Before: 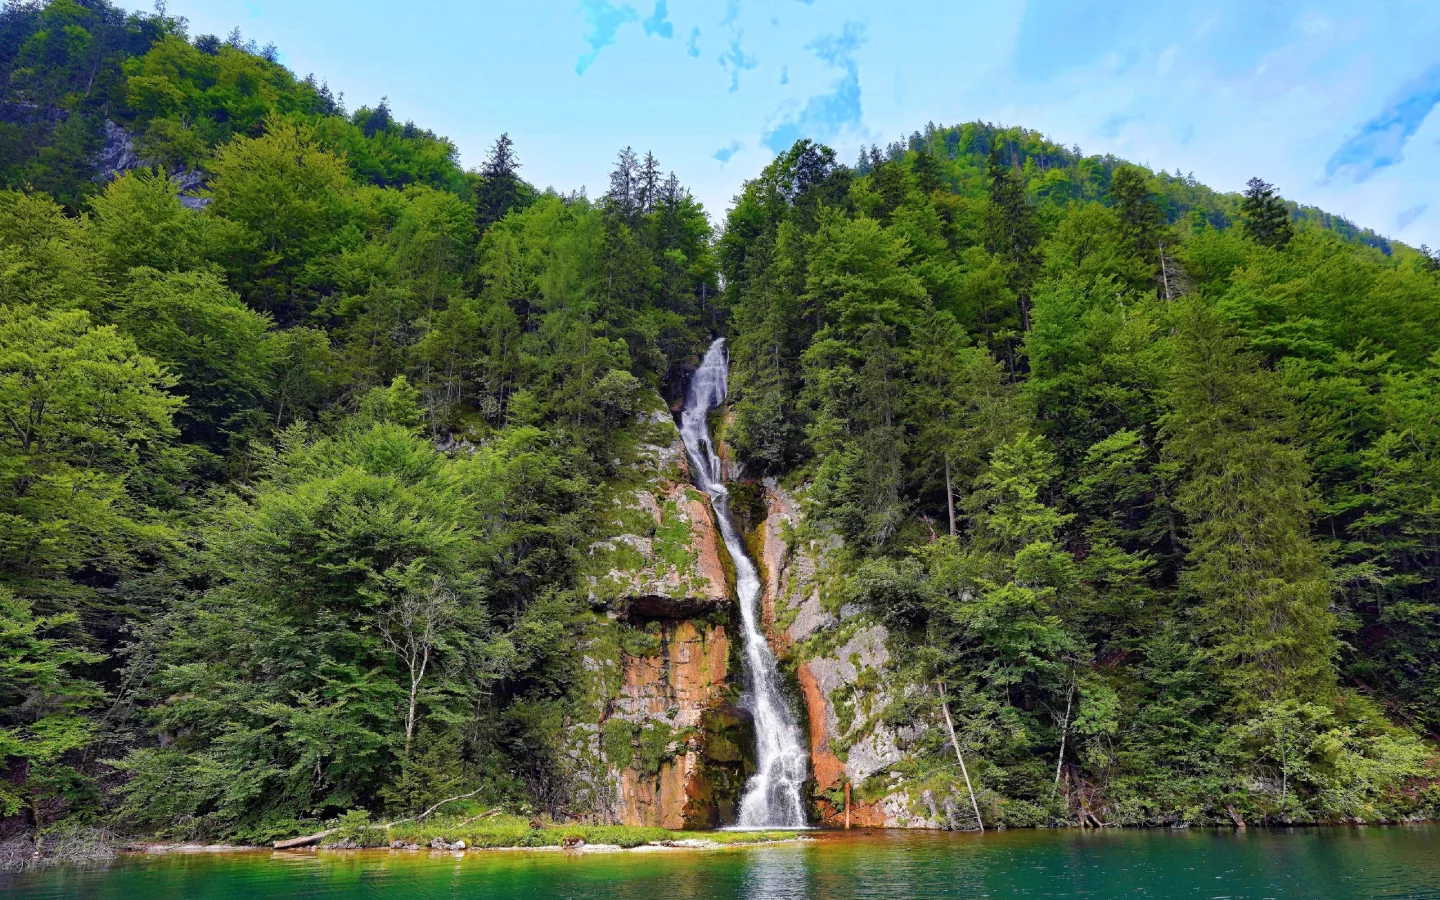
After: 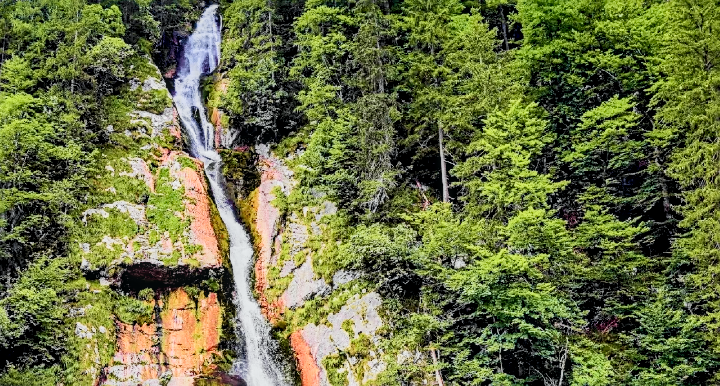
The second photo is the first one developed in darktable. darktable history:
velvia: on, module defaults
sharpen: radius 2.208, amount 0.388, threshold 0.05
local contrast: detail 130%
crop: left 35.211%, top 37.019%, right 14.73%, bottom 20.085%
tone equalizer: on, module defaults
exposure: black level correction 0, exposure 0.499 EV, compensate highlight preservation false
tone curve: curves: ch0 [(0, 0.015) (0.037, 0.022) (0.131, 0.116) (0.316, 0.345) (0.49, 0.615) (0.677, 0.82) (0.813, 0.891) (1, 0.955)]; ch1 [(0, 0) (0.366, 0.367) (0.475, 0.462) (0.494, 0.496) (0.504, 0.497) (0.554, 0.571) (0.618, 0.668) (1, 1)]; ch2 [(0, 0) (0.333, 0.346) (0.375, 0.375) (0.435, 0.424) (0.476, 0.492) (0.502, 0.499) (0.525, 0.522) (0.558, 0.575) (0.614, 0.656) (1, 1)], color space Lab, independent channels, preserve colors none
filmic rgb: black relative exposure -8.75 EV, white relative exposure 4.97 EV, target black luminance 0%, hardness 3.78, latitude 66.06%, contrast 0.824, shadows ↔ highlights balance 19.65%, iterations of high-quality reconstruction 0
